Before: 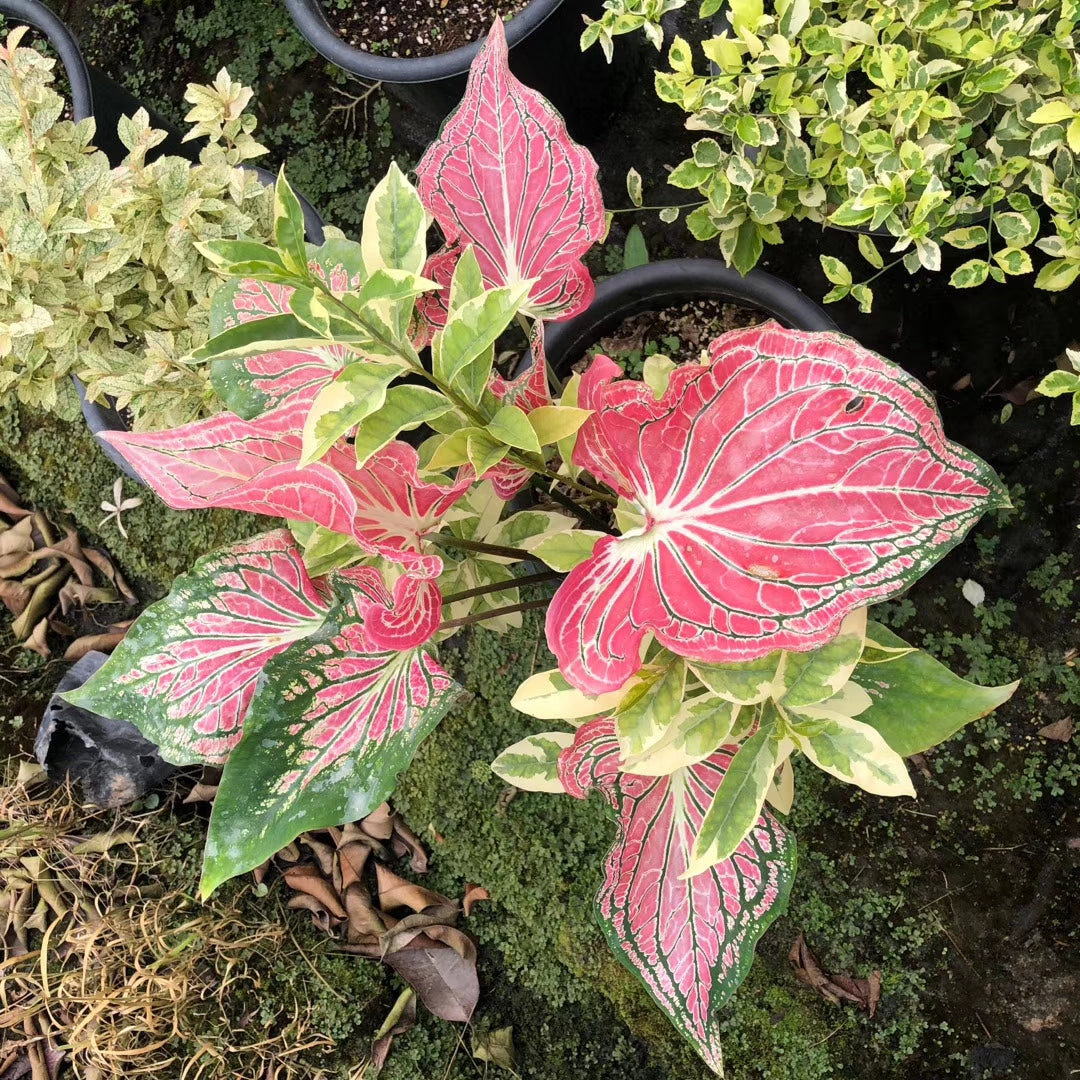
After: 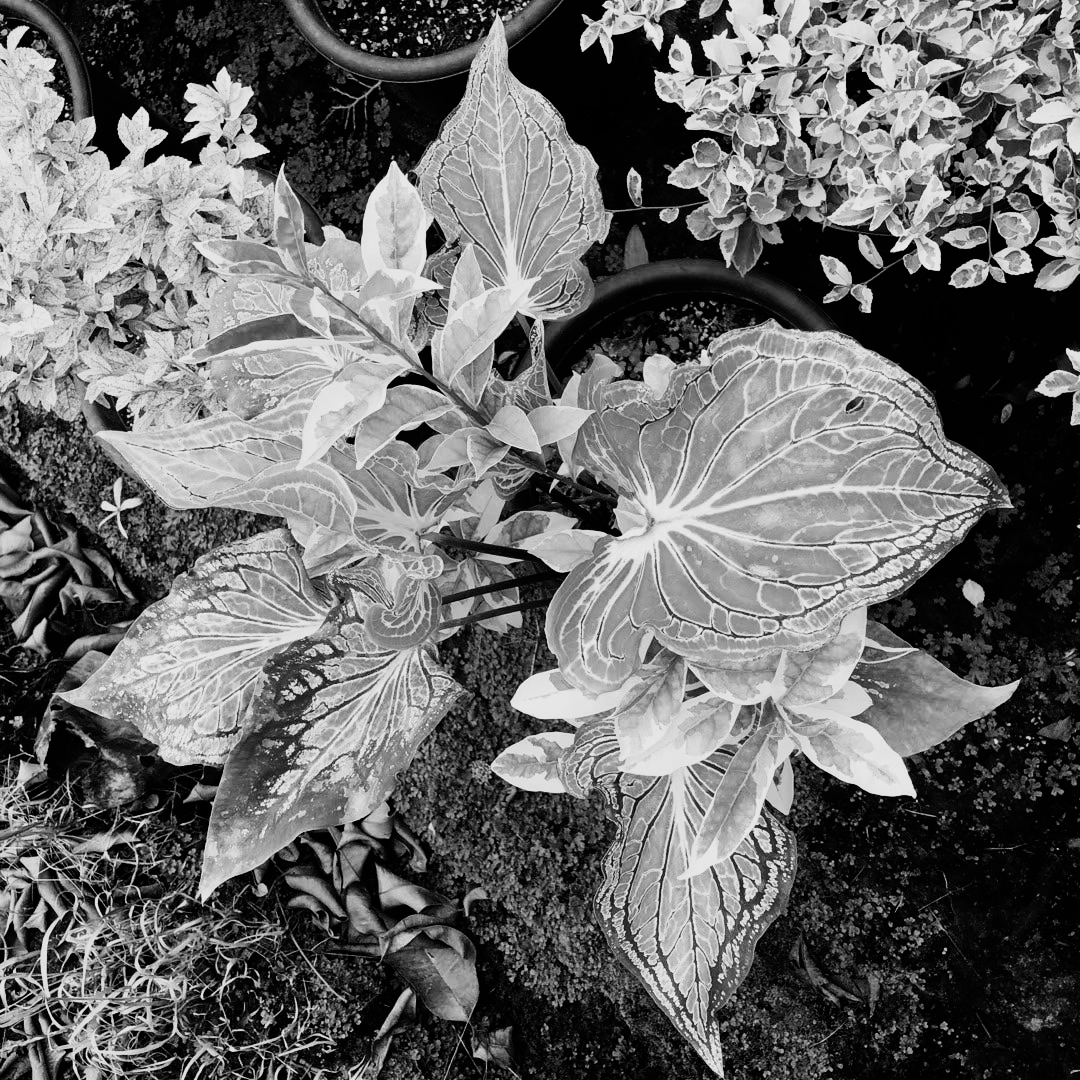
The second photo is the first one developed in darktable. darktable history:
sigmoid: contrast 1.81, skew -0.21, preserve hue 0%, red attenuation 0.1, red rotation 0.035, green attenuation 0.1, green rotation -0.017, blue attenuation 0.15, blue rotation -0.052, base primaries Rec2020
contrast brightness saturation: contrast 0.11, saturation -0.17
monochrome: size 3.1
rgb levels: mode RGB, independent channels, levels [[0, 0.5, 1], [0, 0.521, 1], [0, 0.536, 1]]
